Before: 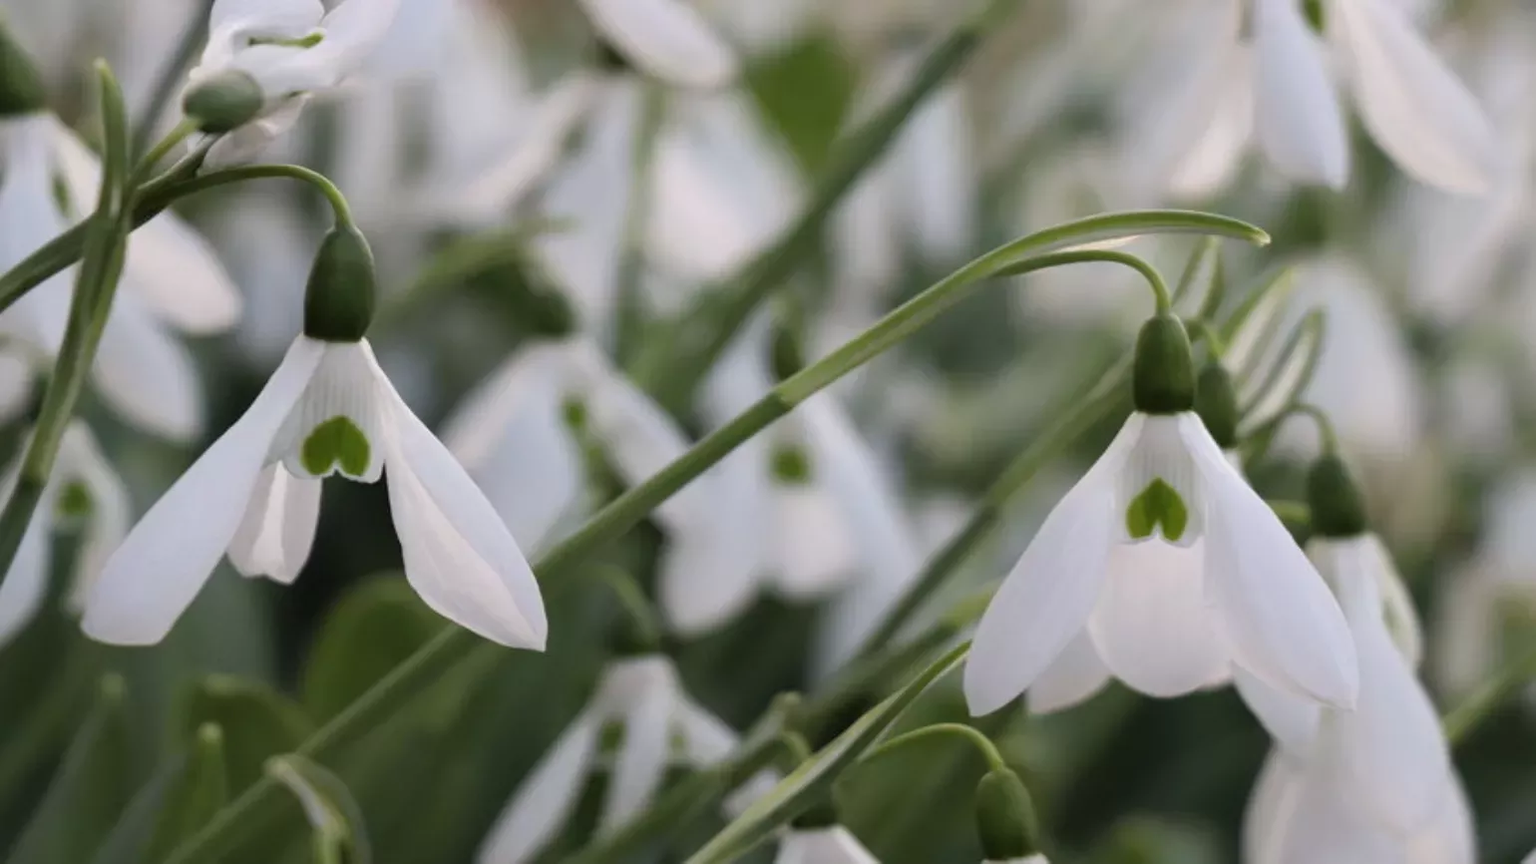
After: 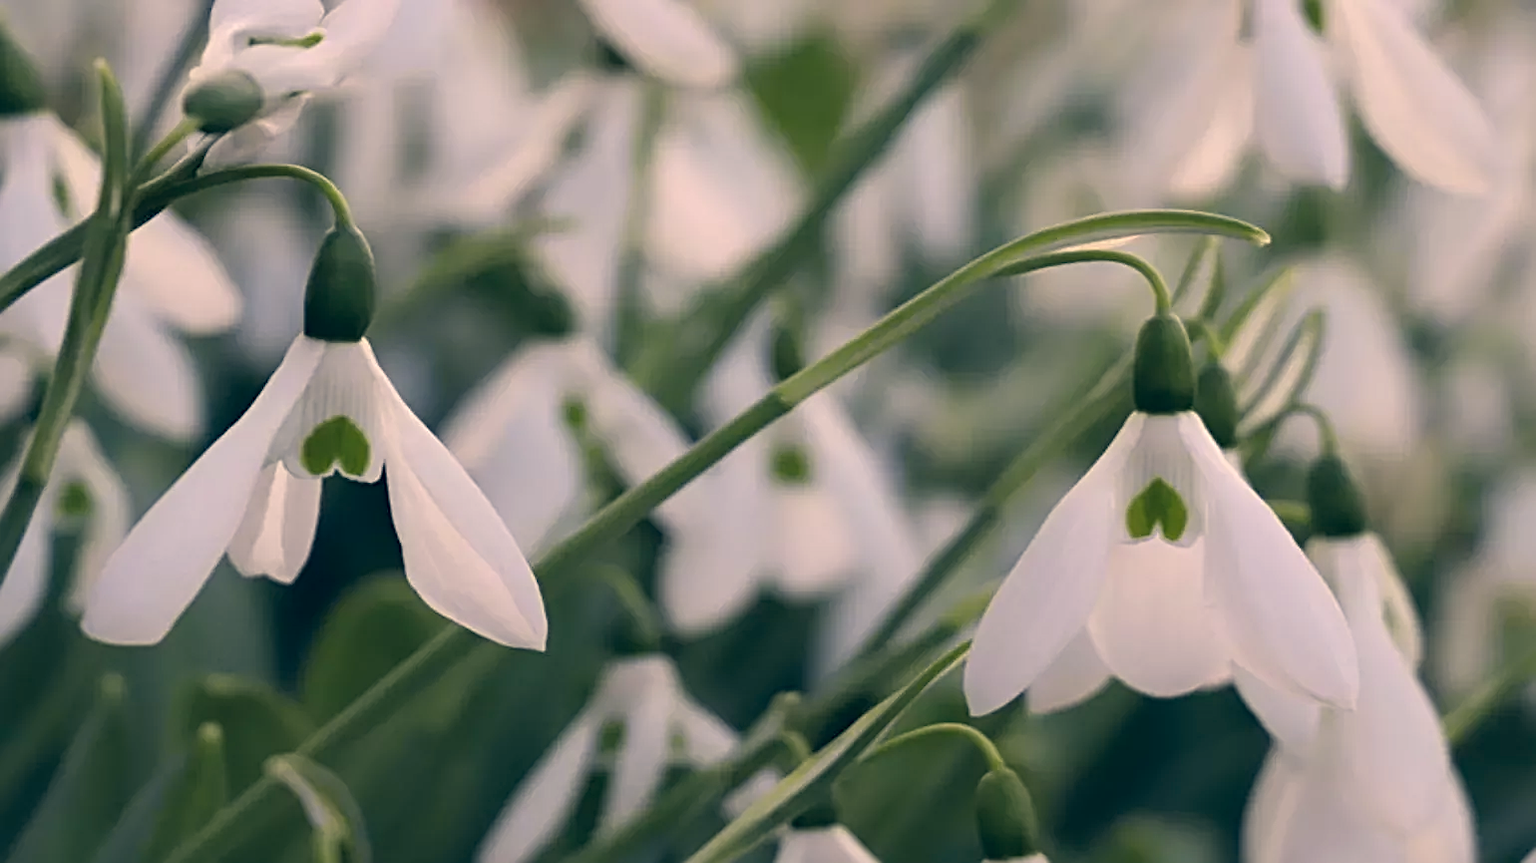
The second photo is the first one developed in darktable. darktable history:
color correction: highlights a* 10.32, highlights b* 14.66, shadows a* -9.59, shadows b* -15.02
sharpen: radius 3.119
